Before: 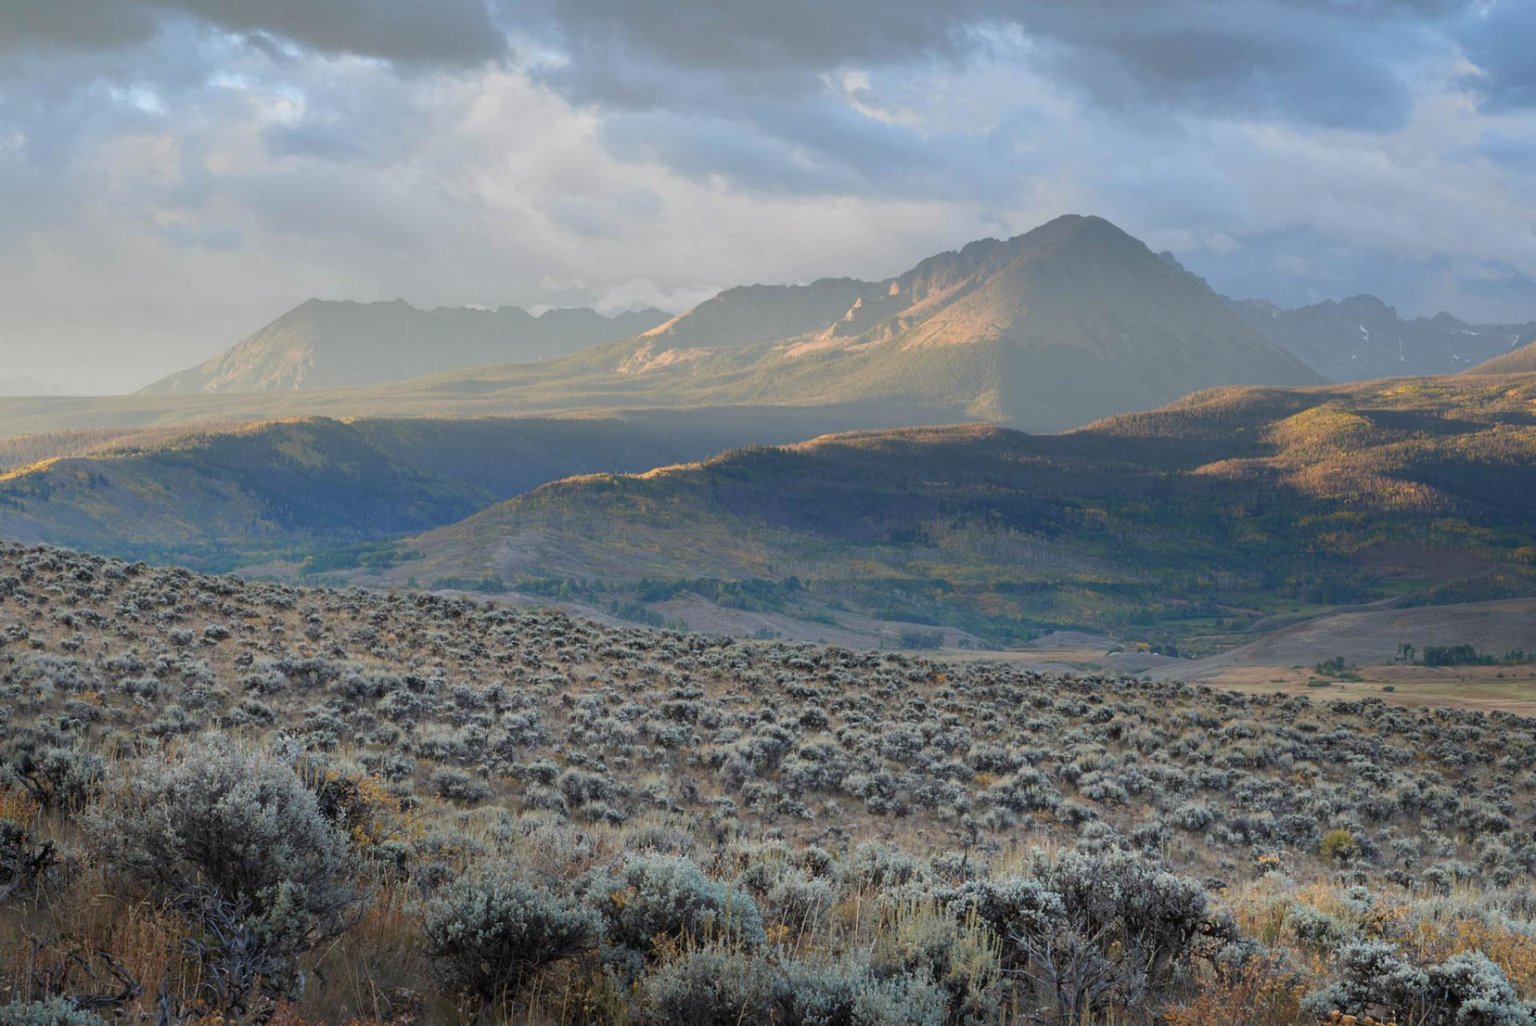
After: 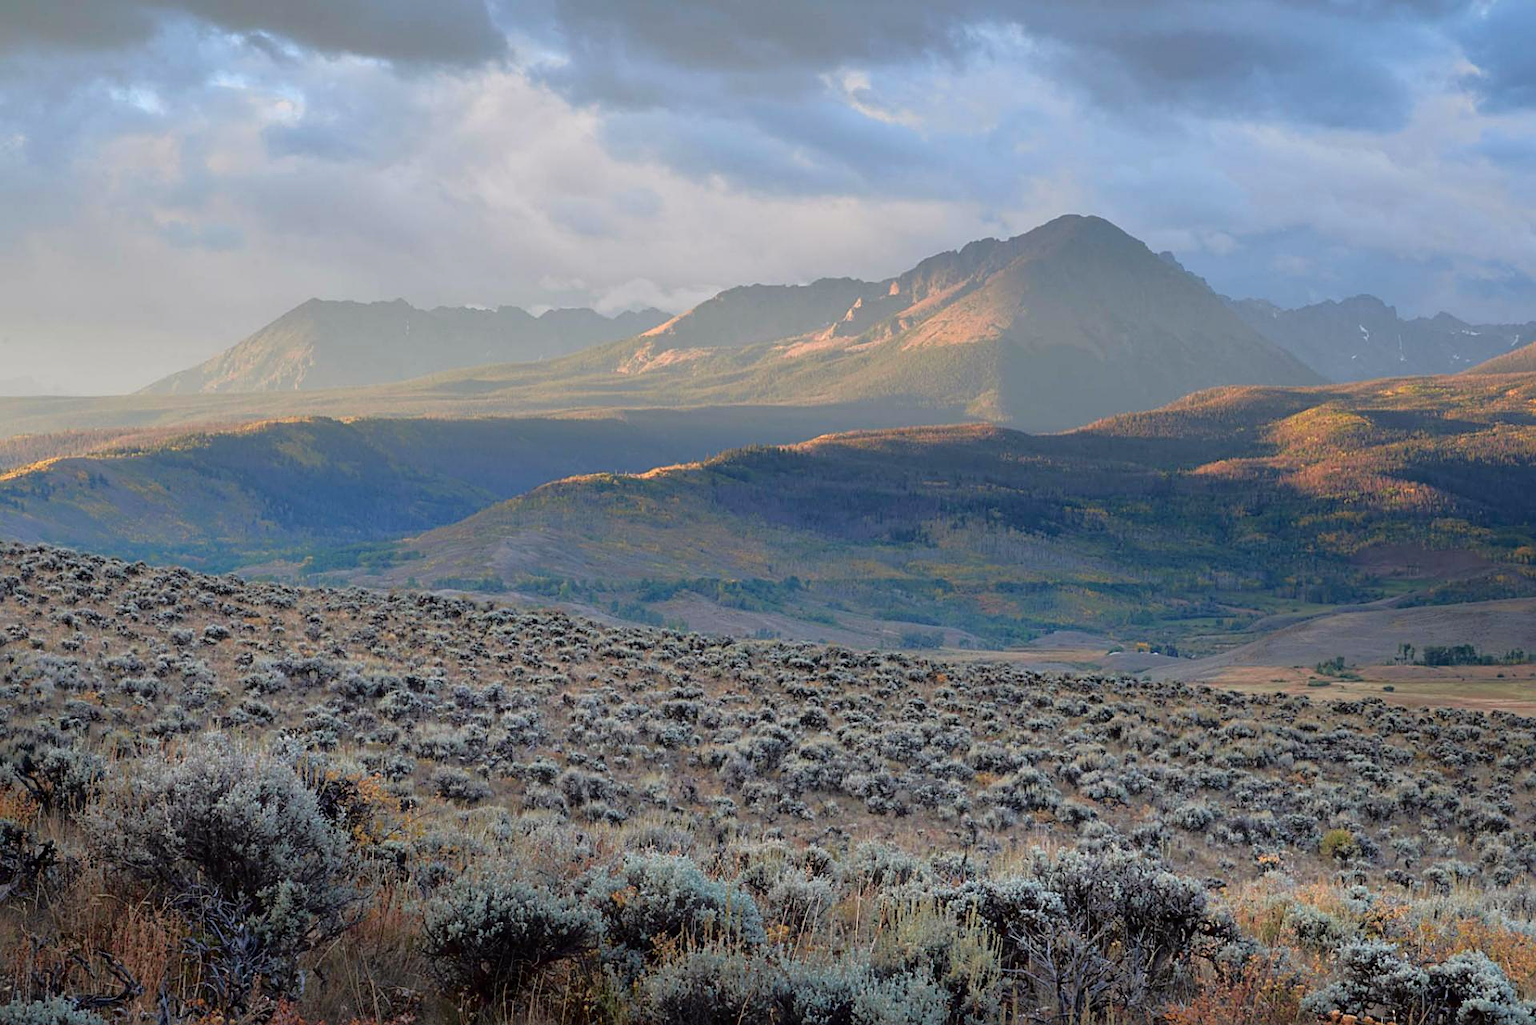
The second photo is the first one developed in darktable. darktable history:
tone curve: curves: ch0 [(0, 0) (0.126, 0.061) (0.362, 0.382) (0.498, 0.498) (0.706, 0.712) (1, 1)]; ch1 [(0, 0) (0.5, 0.505) (0.55, 0.578) (1, 1)]; ch2 [(0, 0) (0.44, 0.424) (0.489, 0.483) (0.537, 0.538) (1, 1)], color space Lab, independent channels, preserve colors none
sharpen: on, module defaults
